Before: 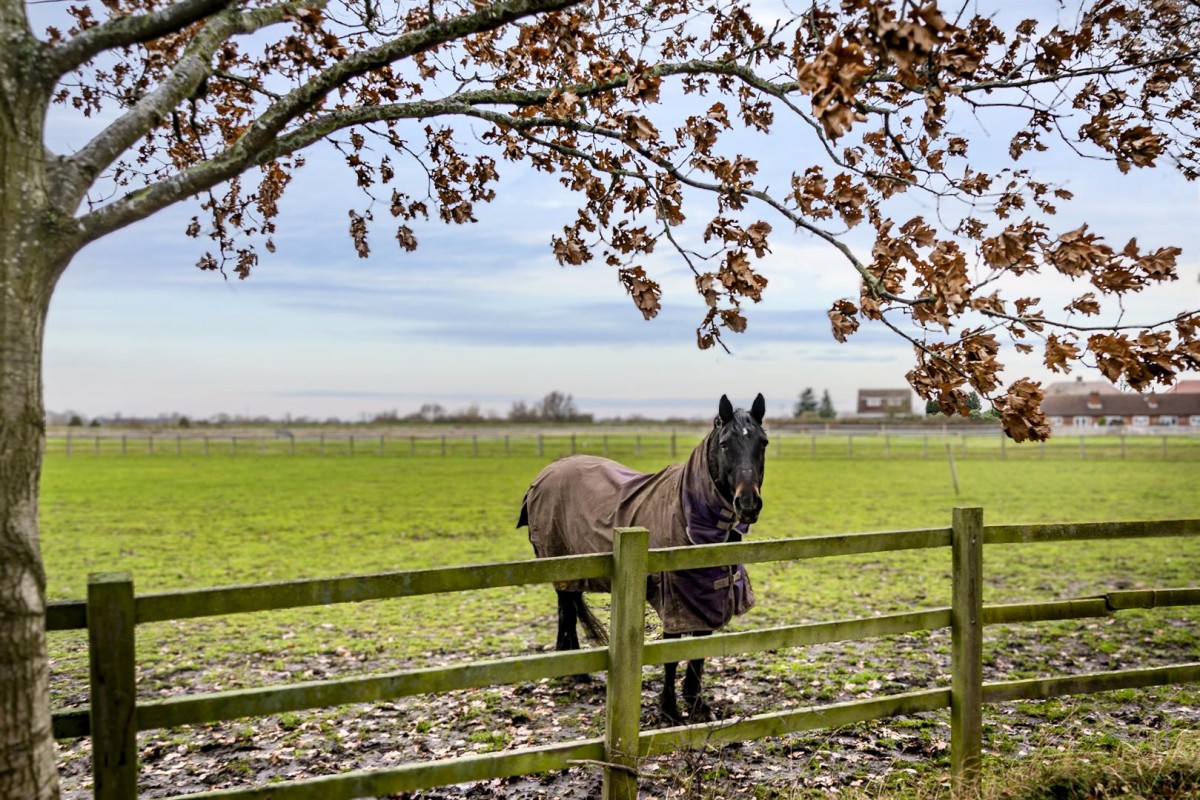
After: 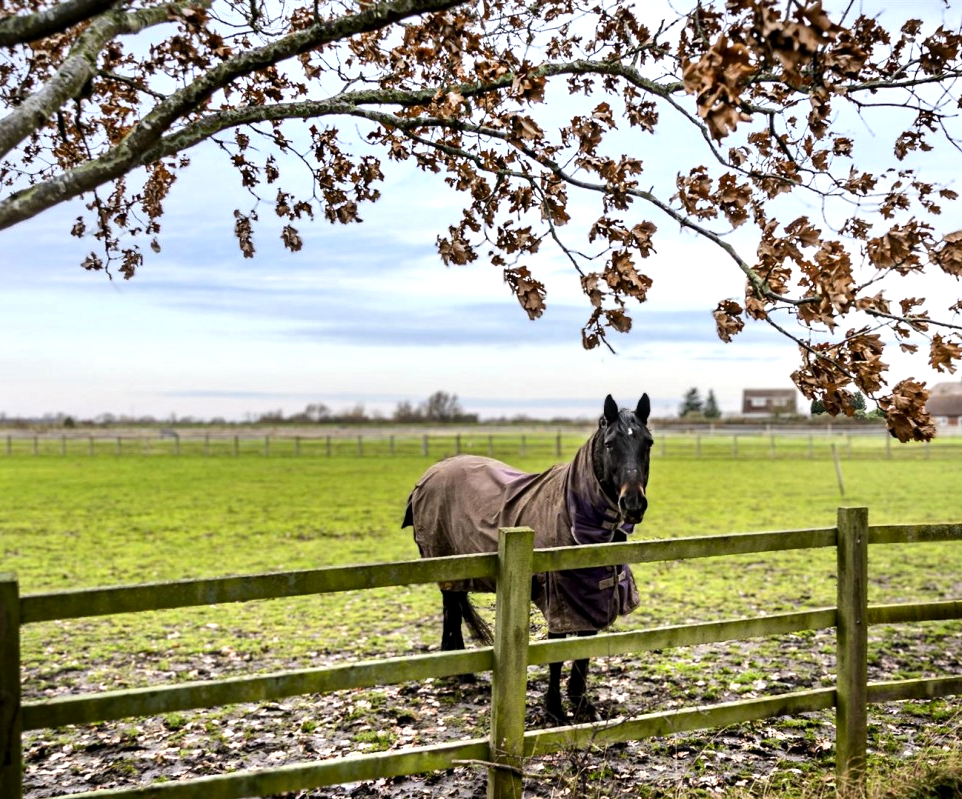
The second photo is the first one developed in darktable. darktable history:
local contrast: mode bilateral grid, contrast 20, coarseness 50, detail 120%, midtone range 0.2
crop and rotate: left 9.597%, right 10.195%
tone equalizer: -8 EV -0.417 EV, -7 EV -0.389 EV, -6 EV -0.333 EV, -5 EV -0.222 EV, -3 EV 0.222 EV, -2 EV 0.333 EV, -1 EV 0.389 EV, +0 EV 0.417 EV, edges refinement/feathering 500, mask exposure compensation -1.25 EV, preserve details no
